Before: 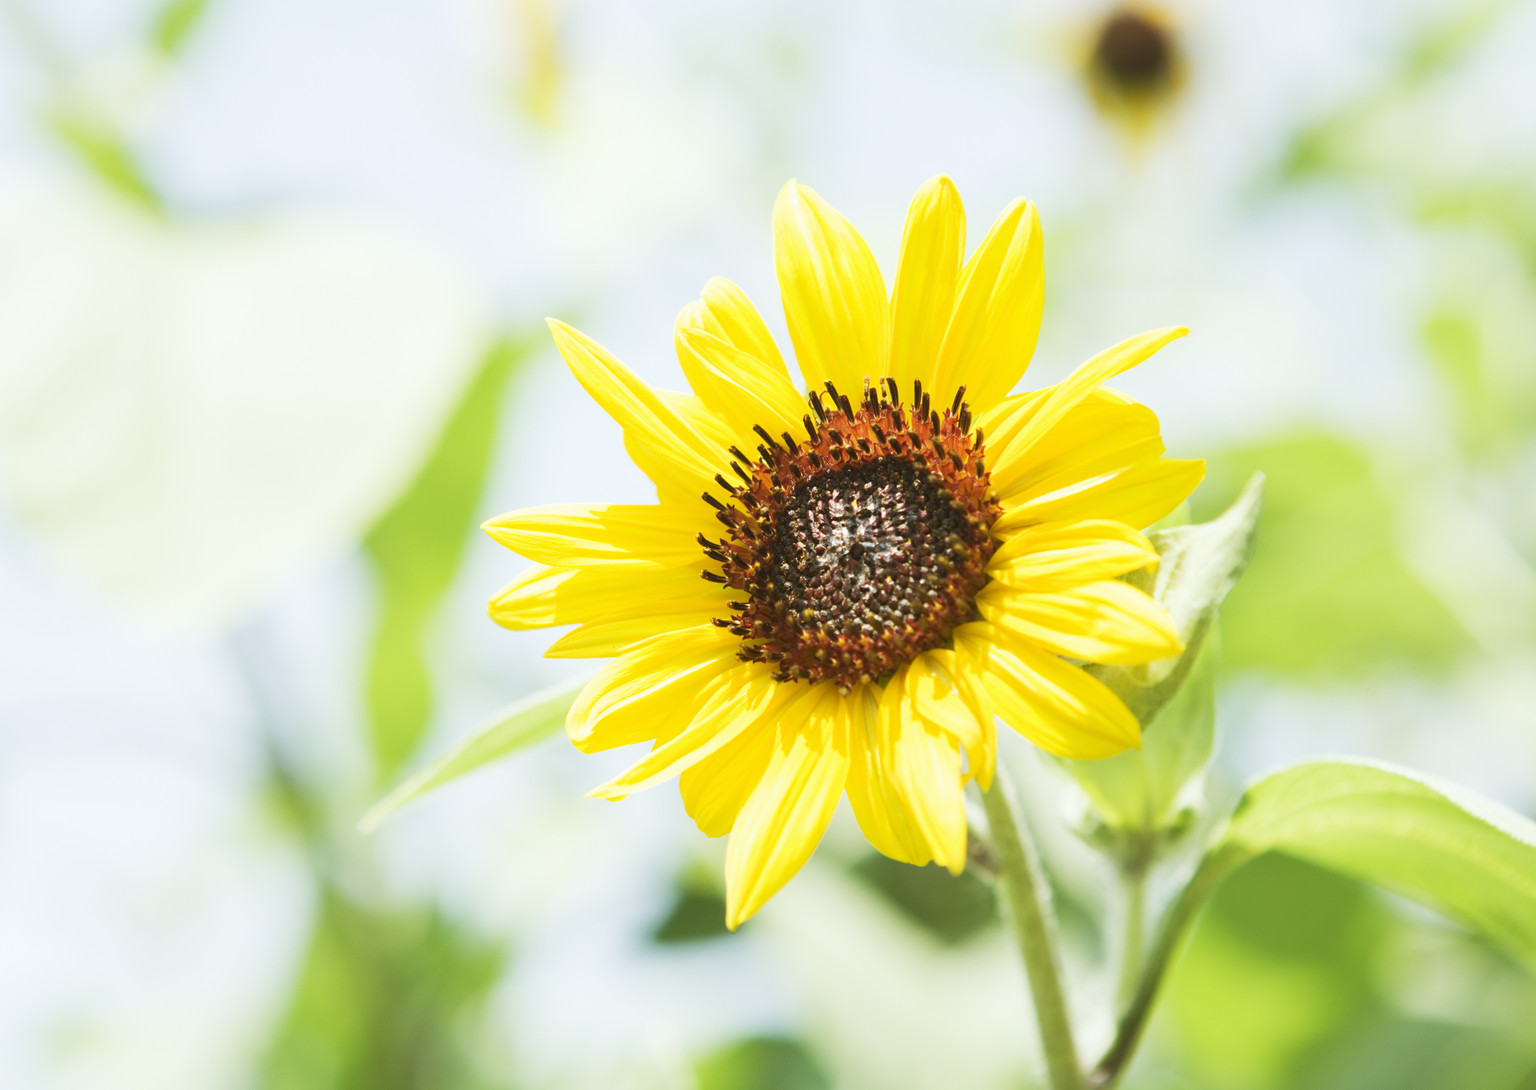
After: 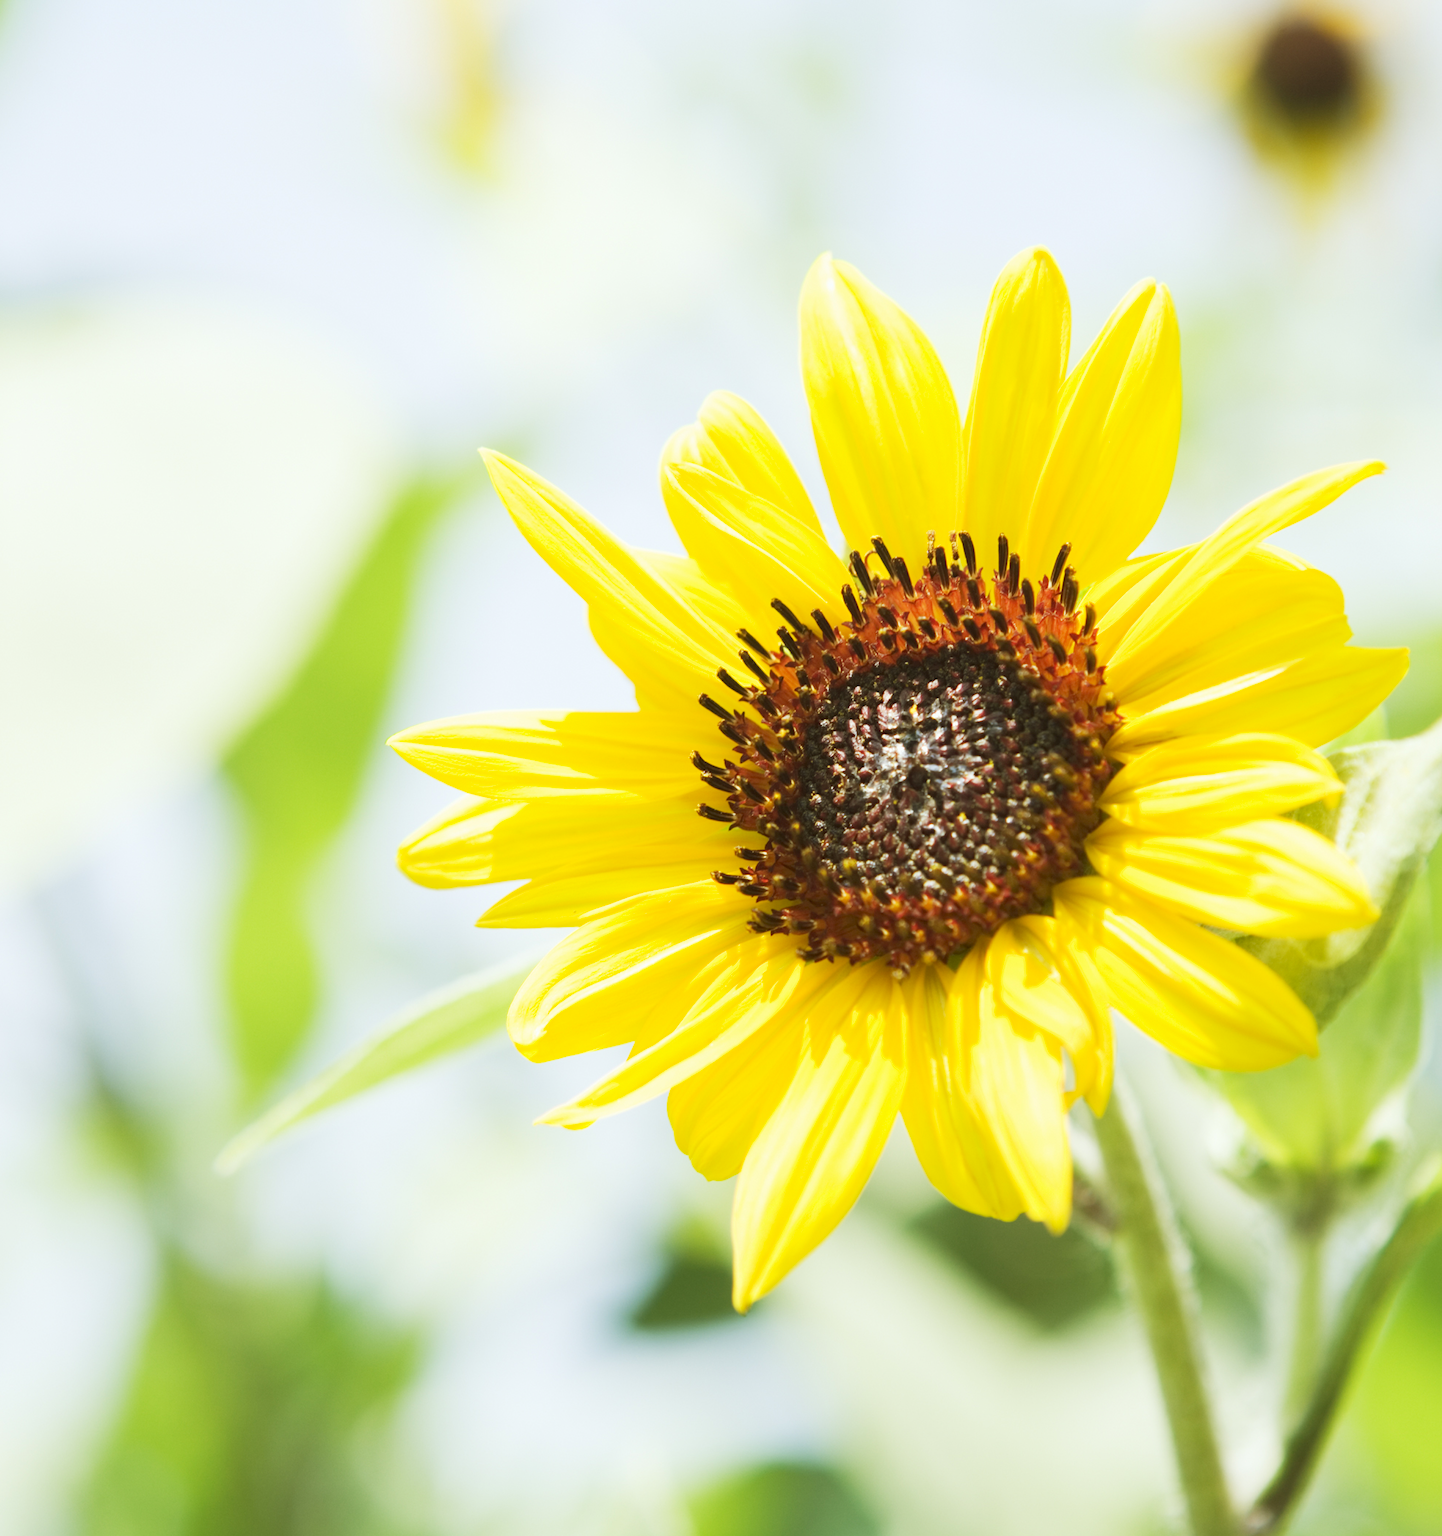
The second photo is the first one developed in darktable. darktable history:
contrast brightness saturation: contrast 0.042, saturation 0.075
crop and rotate: left 13.437%, right 19.915%
